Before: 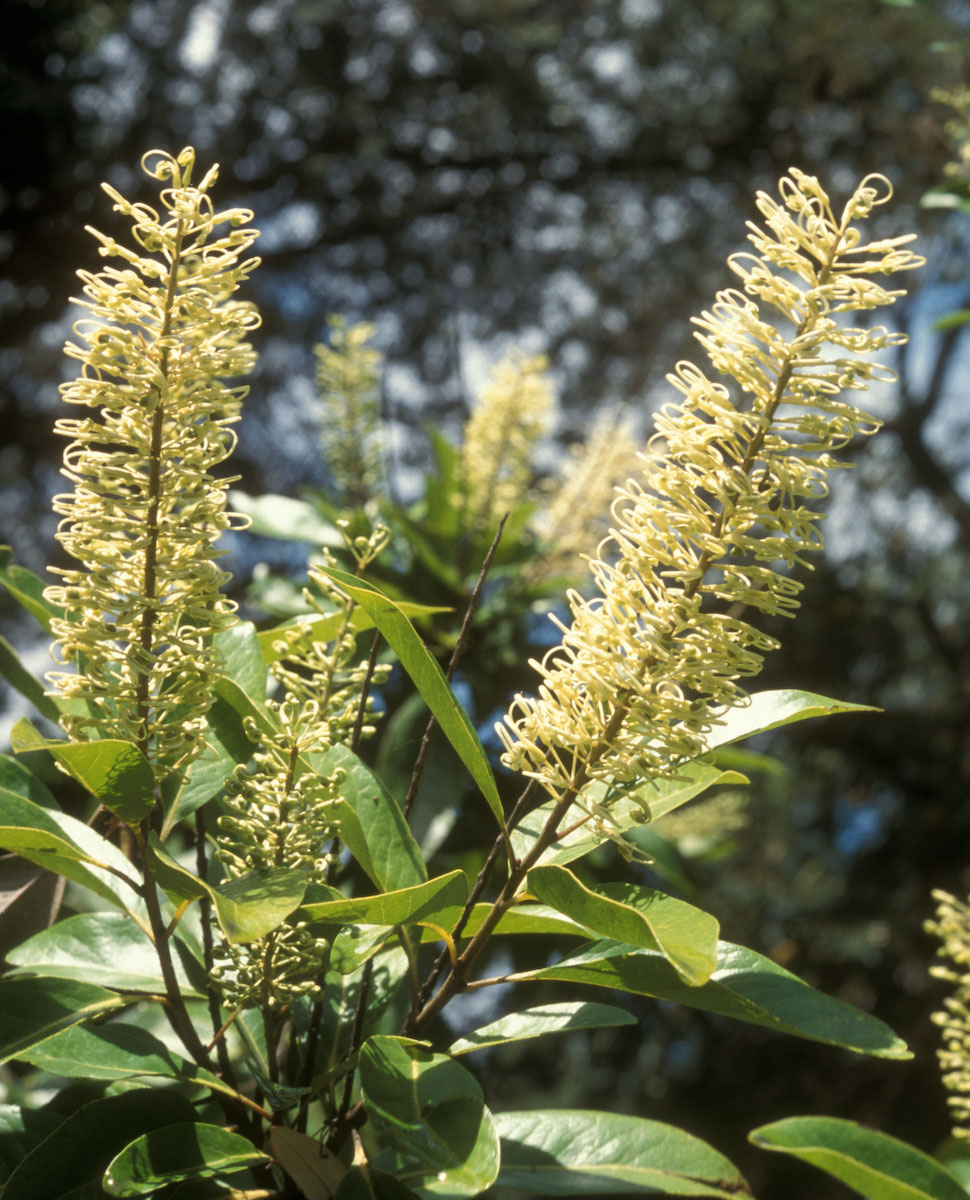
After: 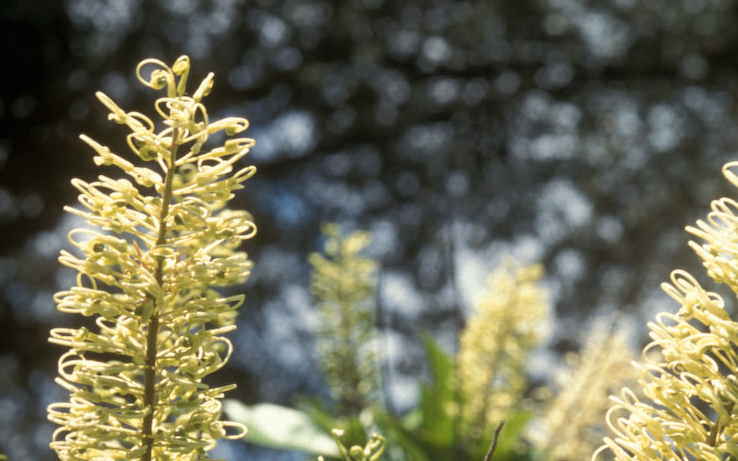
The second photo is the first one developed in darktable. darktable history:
crop: left 0.562%, top 7.633%, right 23.347%, bottom 53.903%
